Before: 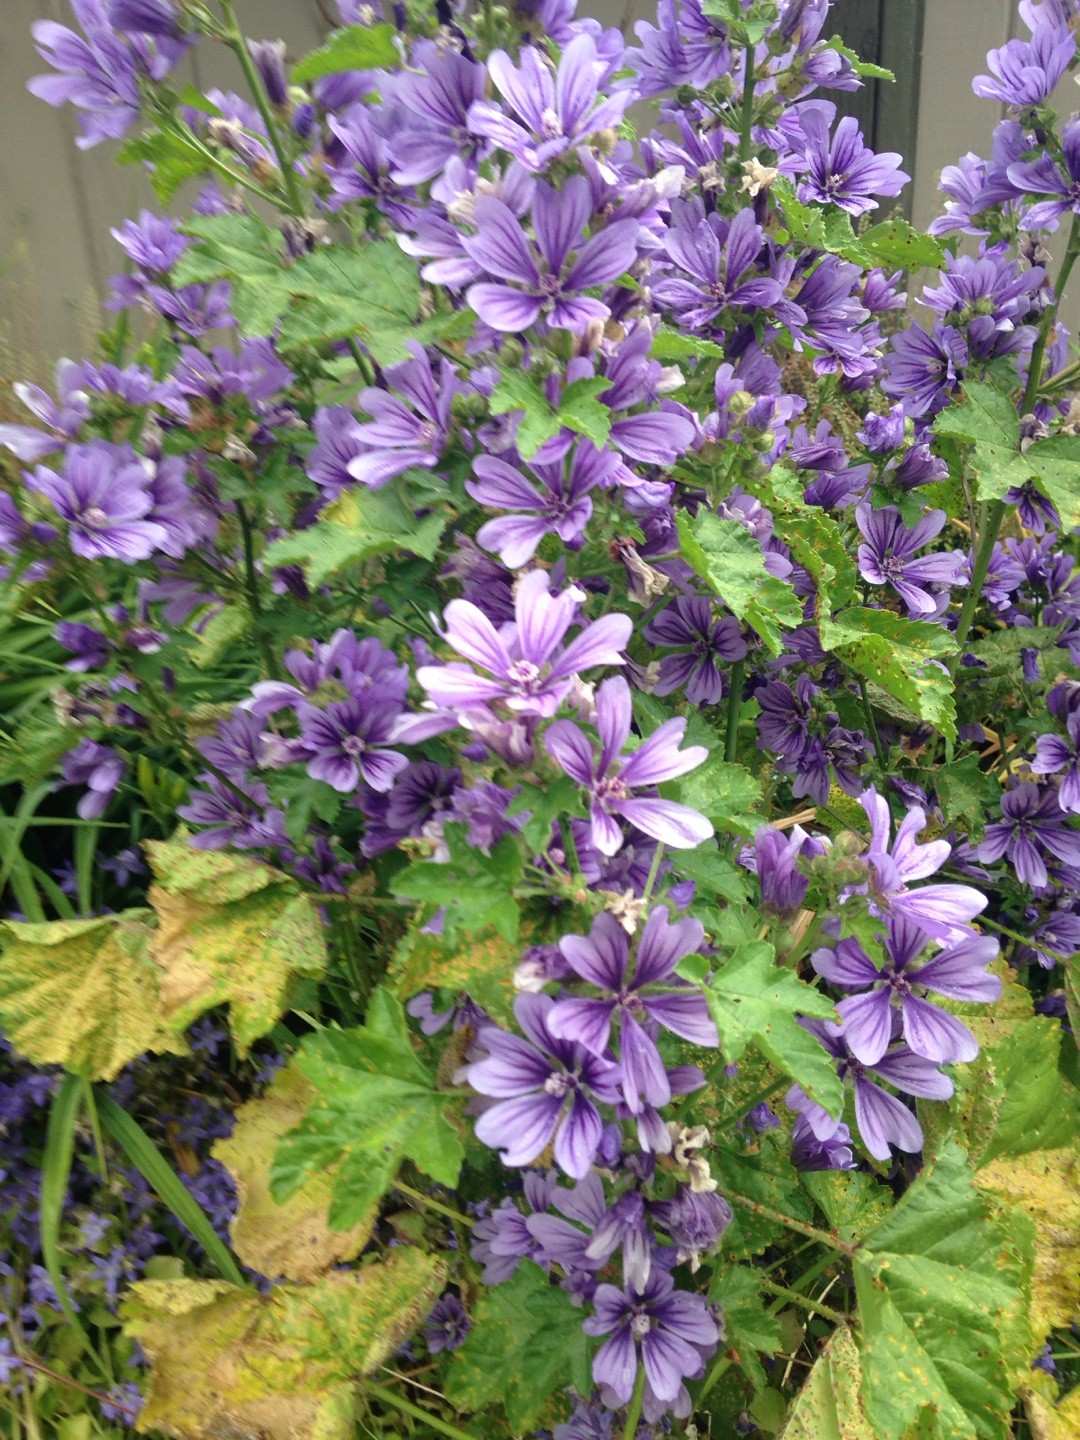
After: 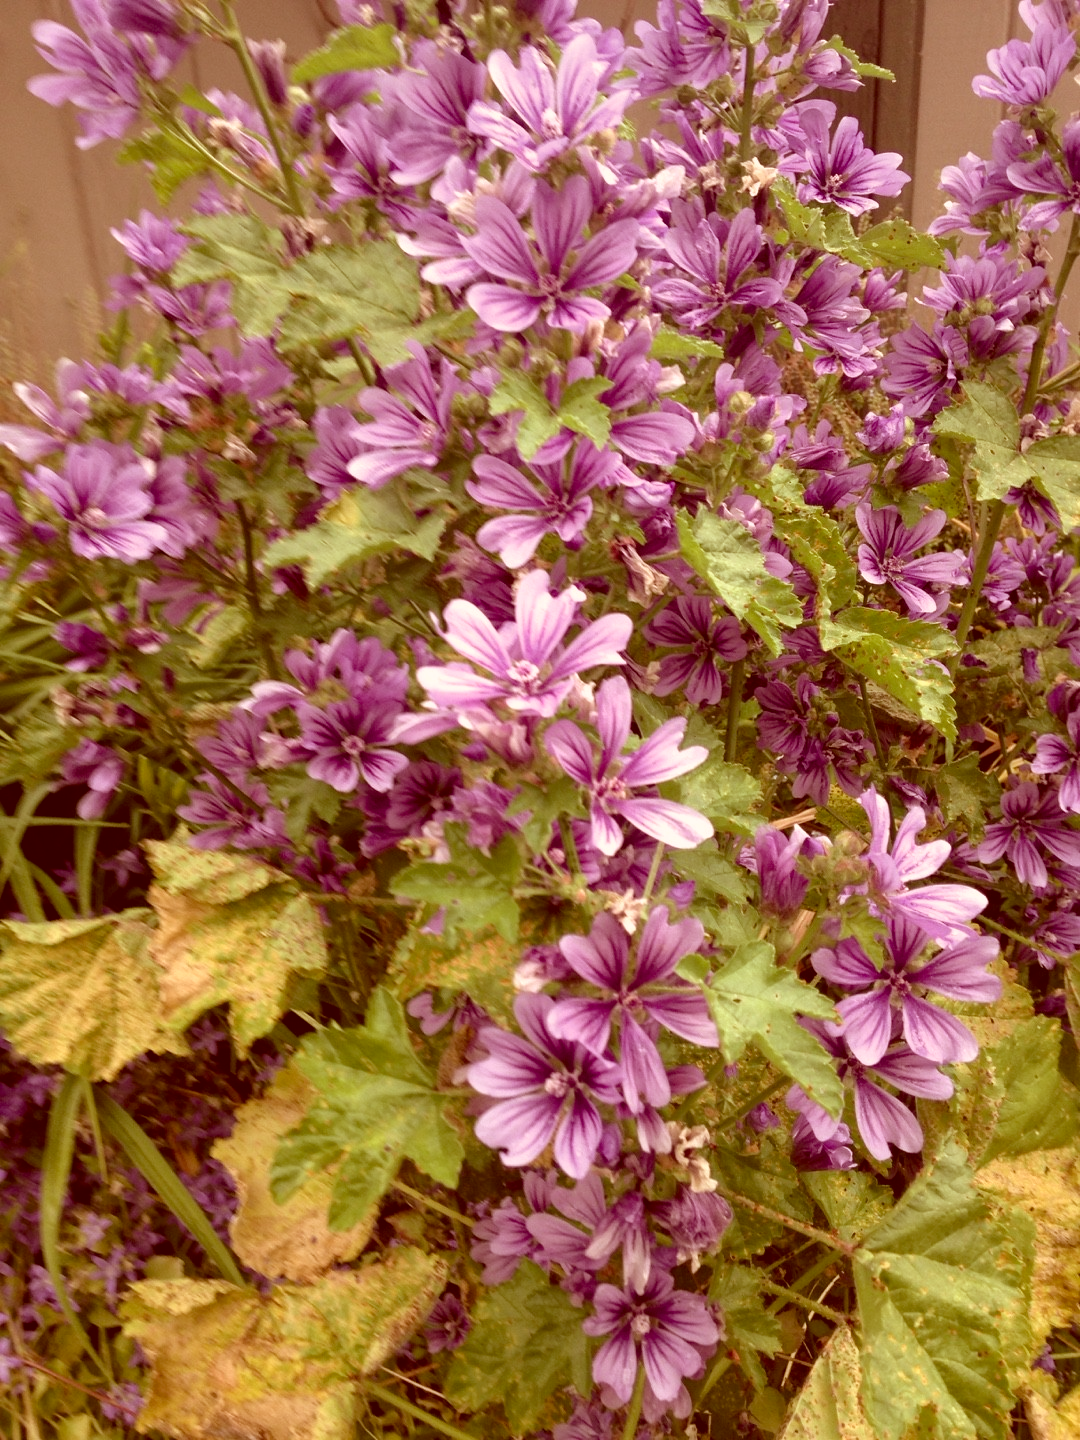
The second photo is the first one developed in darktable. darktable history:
color correction: highlights a* 9.57, highlights b* 8.78, shadows a* 39.78, shadows b* 39.52, saturation 0.8
